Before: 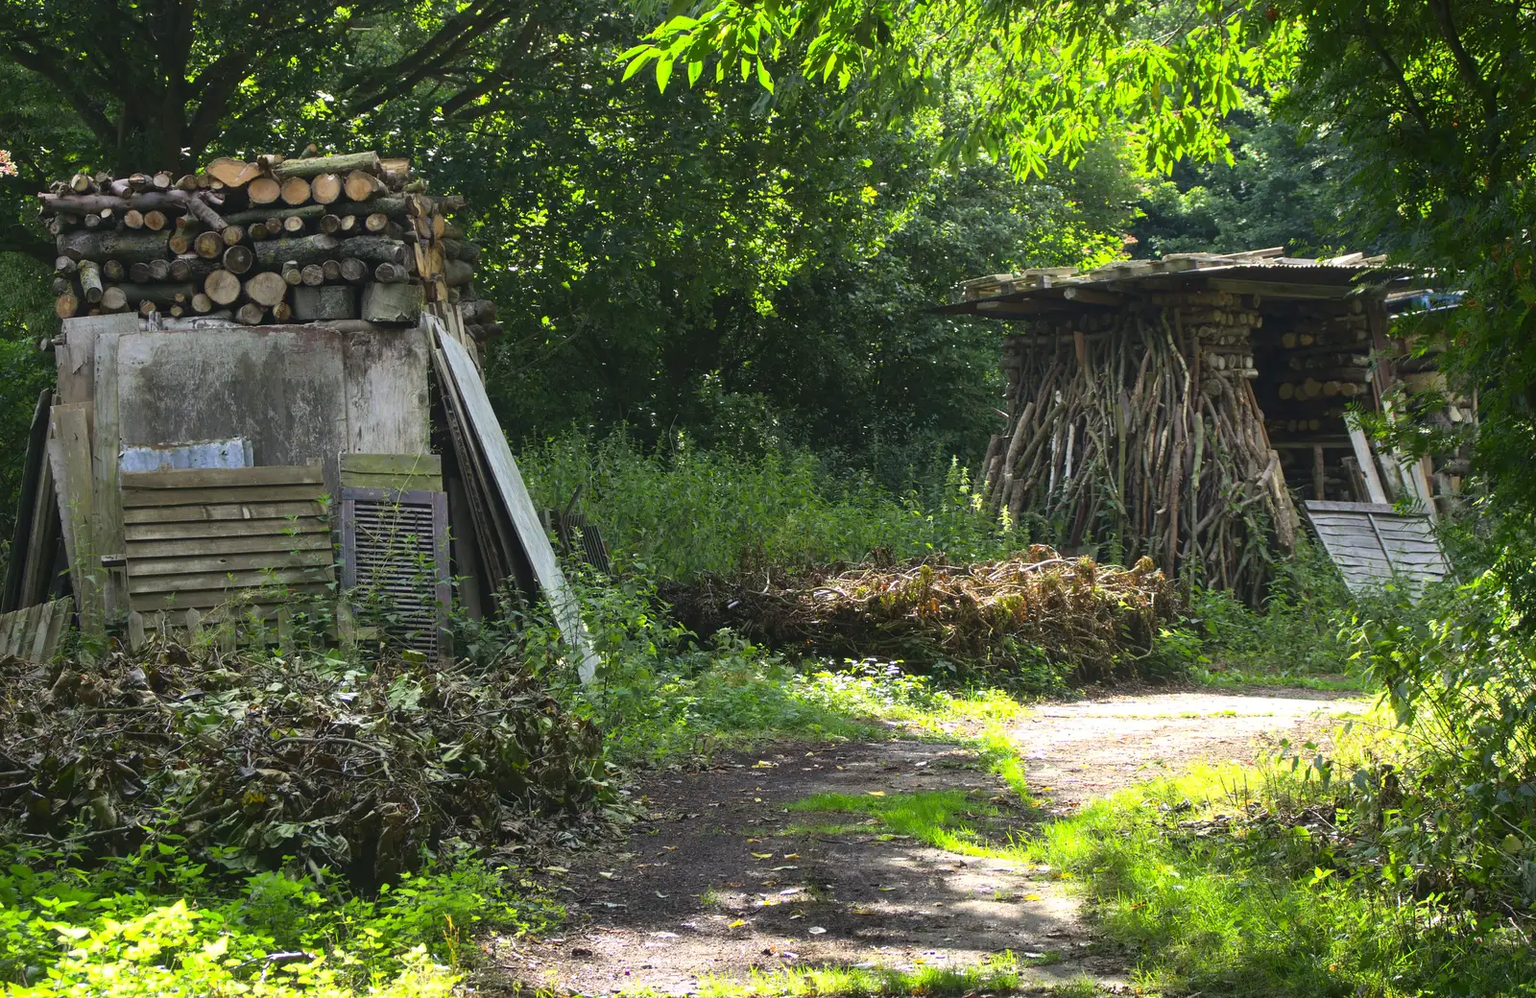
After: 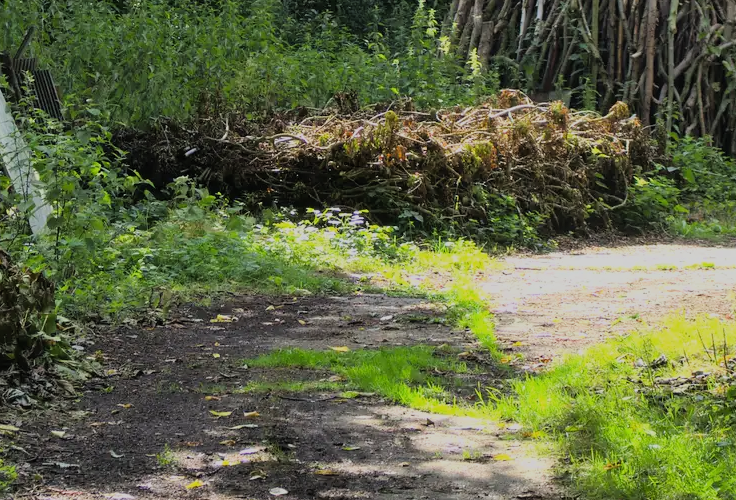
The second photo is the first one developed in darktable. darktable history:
color calibration: illuminant same as pipeline (D50), adaptation none (bypass), x 0.333, y 0.333, temperature 5020.02 K
tone equalizer: edges refinement/feathering 500, mask exposure compensation -1.57 EV, preserve details no
filmic rgb: black relative exposure -7.18 EV, white relative exposure 5.36 EV, hardness 3.02, color science v6 (2022)
crop: left 35.854%, top 46.026%, right 18.13%, bottom 5.875%
